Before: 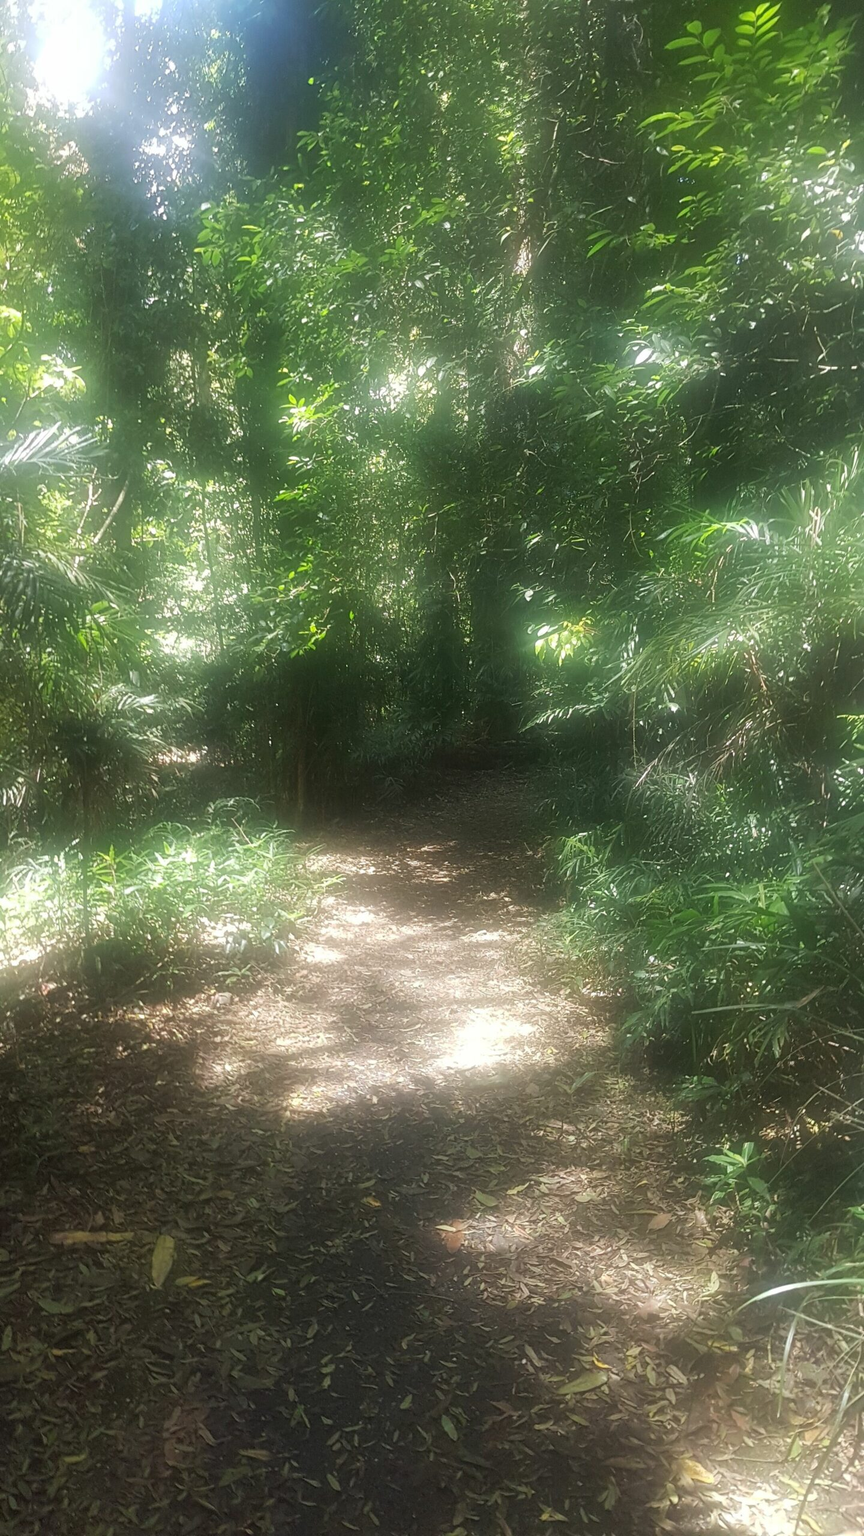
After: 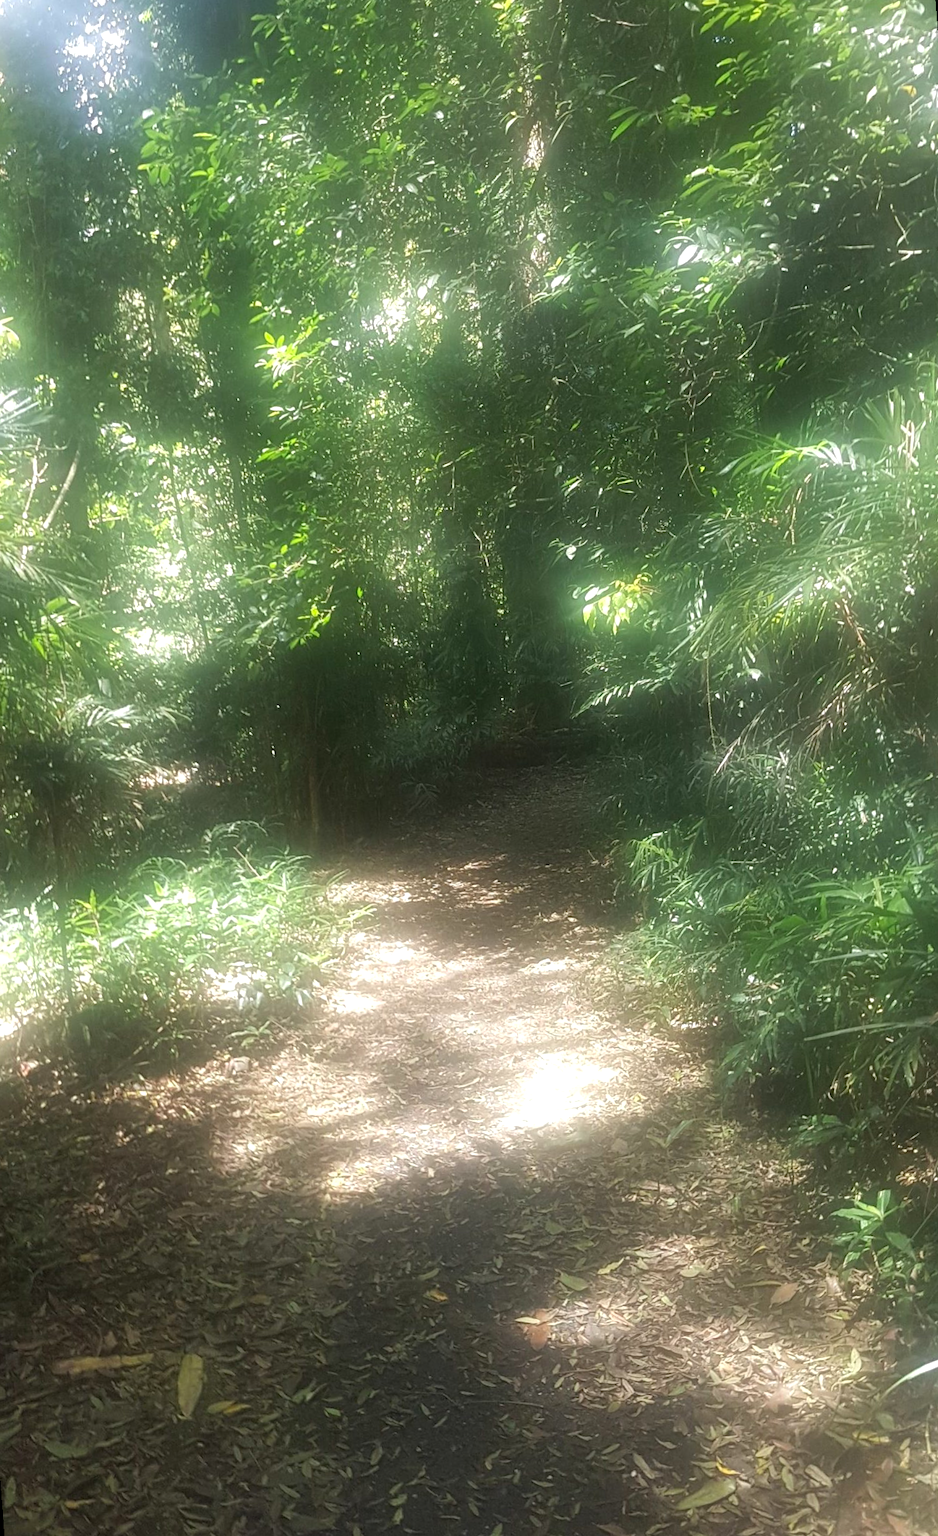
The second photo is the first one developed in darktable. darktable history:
rotate and perspective: rotation -4.25°, automatic cropping off
exposure: exposure 0.3 EV, compensate highlight preservation false
crop and rotate: left 10.071%, top 10.071%, right 10.02%, bottom 10.02%
